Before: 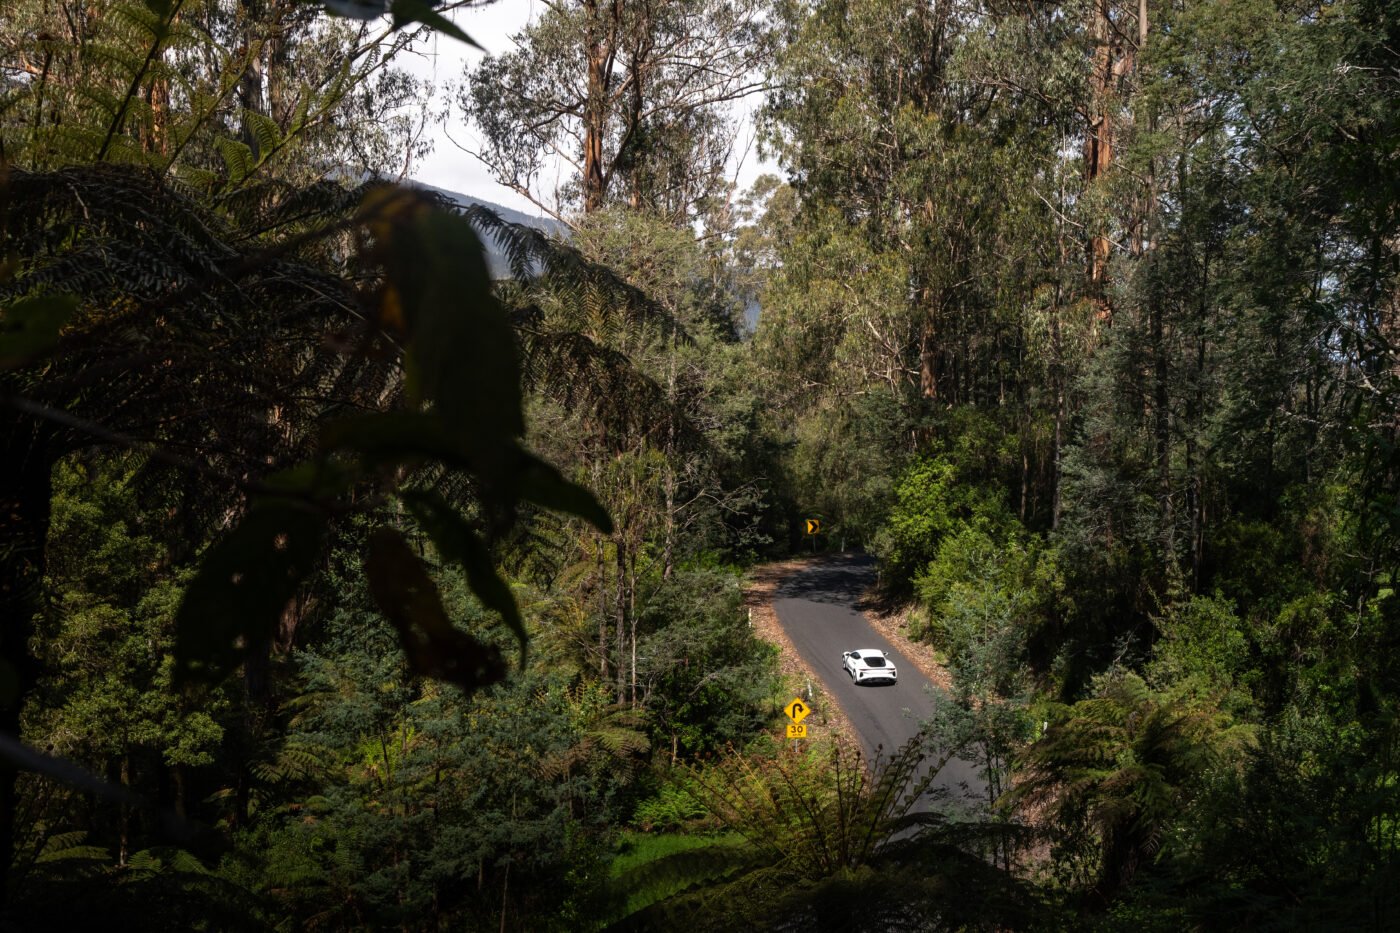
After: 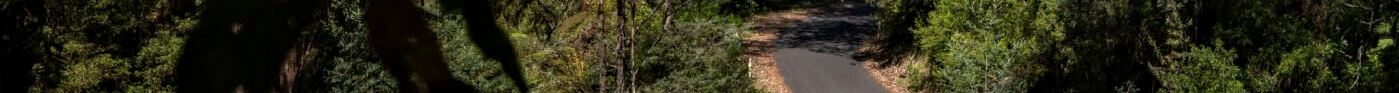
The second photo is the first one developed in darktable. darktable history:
crop and rotate: top 59.084%, bottom 30.916%
local contrast: on, module defaults
